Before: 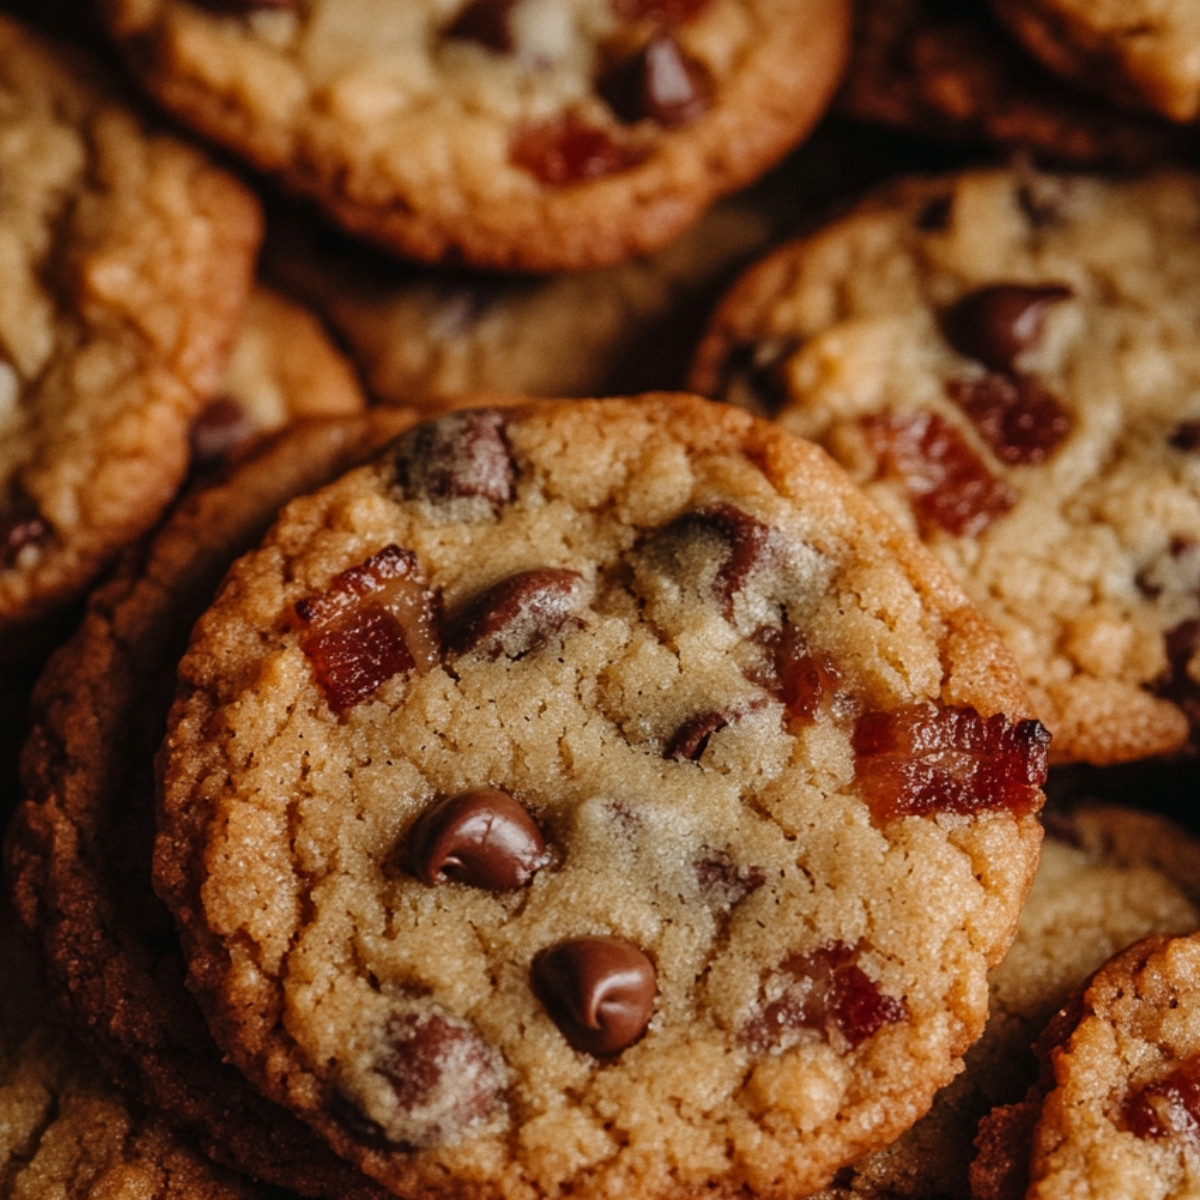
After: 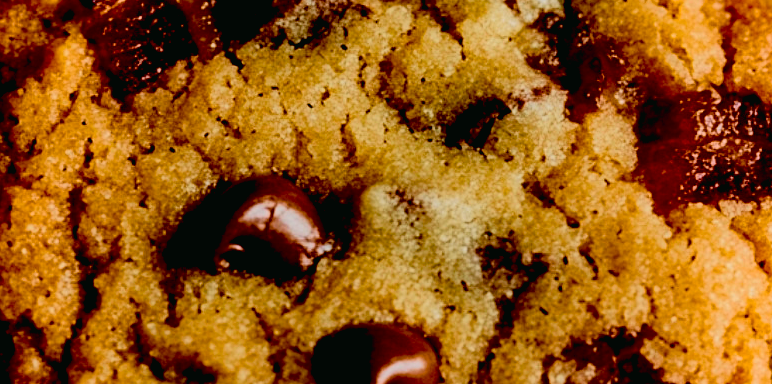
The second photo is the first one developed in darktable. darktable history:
exposure: black level correction 0.056, exposure -0.039 EV, compensate highlight preservation false
color balance rgb: perceptual saturation grading › global saturation 25%, global vibrance 20%
crop: left 18.091%, top 51.13%, right 17.525%, bottom 16.85%
tone curve: curves: ch0 [(0, 0.017) (0.091, 0.046) (0.298, 0.287) (0.439, 0.482) (0.64, 0.729) (0.785, 0.817) (0.995, 0.917)]; ch1 [(0, 0) (0.384, 0.365) (0.463, 0.447) (0.486, 0.474) (0.503, 0.497) (0.526, 0.52) (0.555, 0.564) (0.578, 0.595) (0.638, 0.644) (0.766, 0.773) (1, 1)]; ch2 [(0, 0) (0.374, 0.344) (0.449, 0.434) (0.501, 0.501) (0.528, 0.519) (0.569, 0.589) (0.61, 0.646) (0.666, 0.688) (1, 1)], color space Lab, independent channels, preserve colors none
tone equalizer: on, module defaults
